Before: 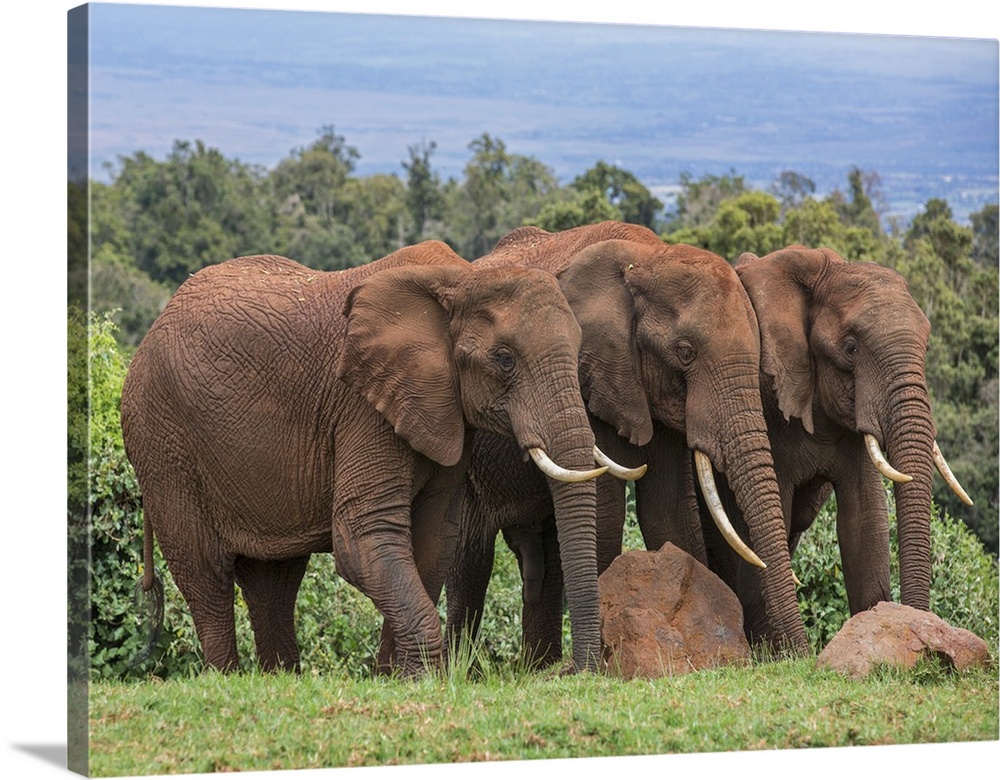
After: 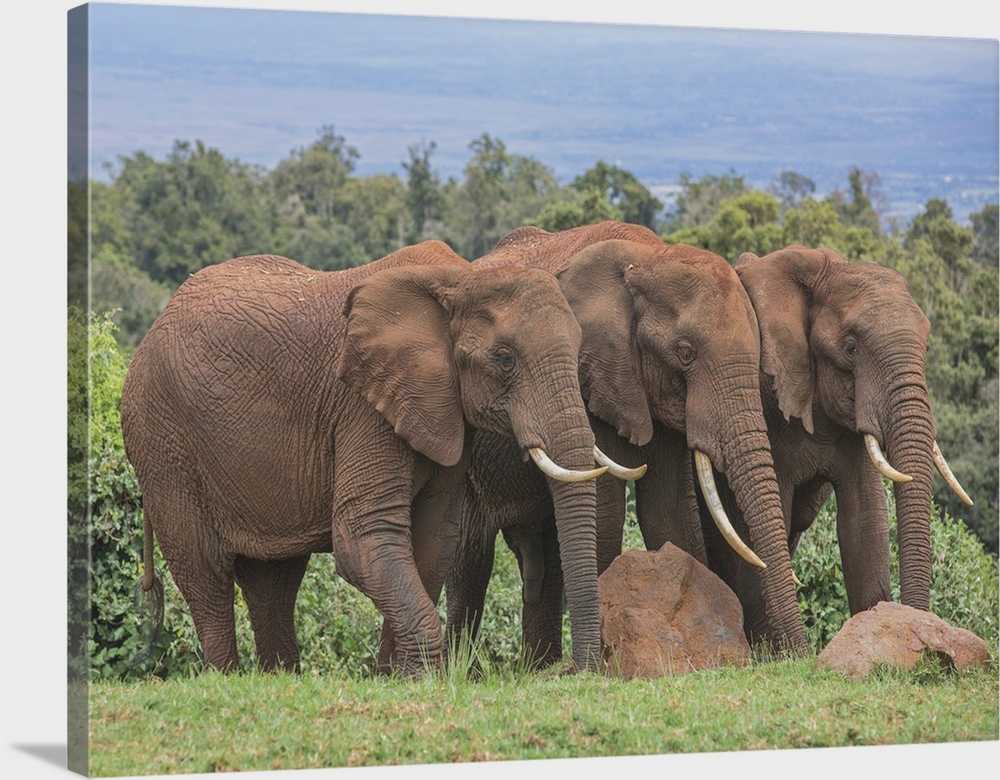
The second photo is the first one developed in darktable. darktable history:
contrast brightness saturation: contrast -0.144, brightness 0.043, saturation -0.115
